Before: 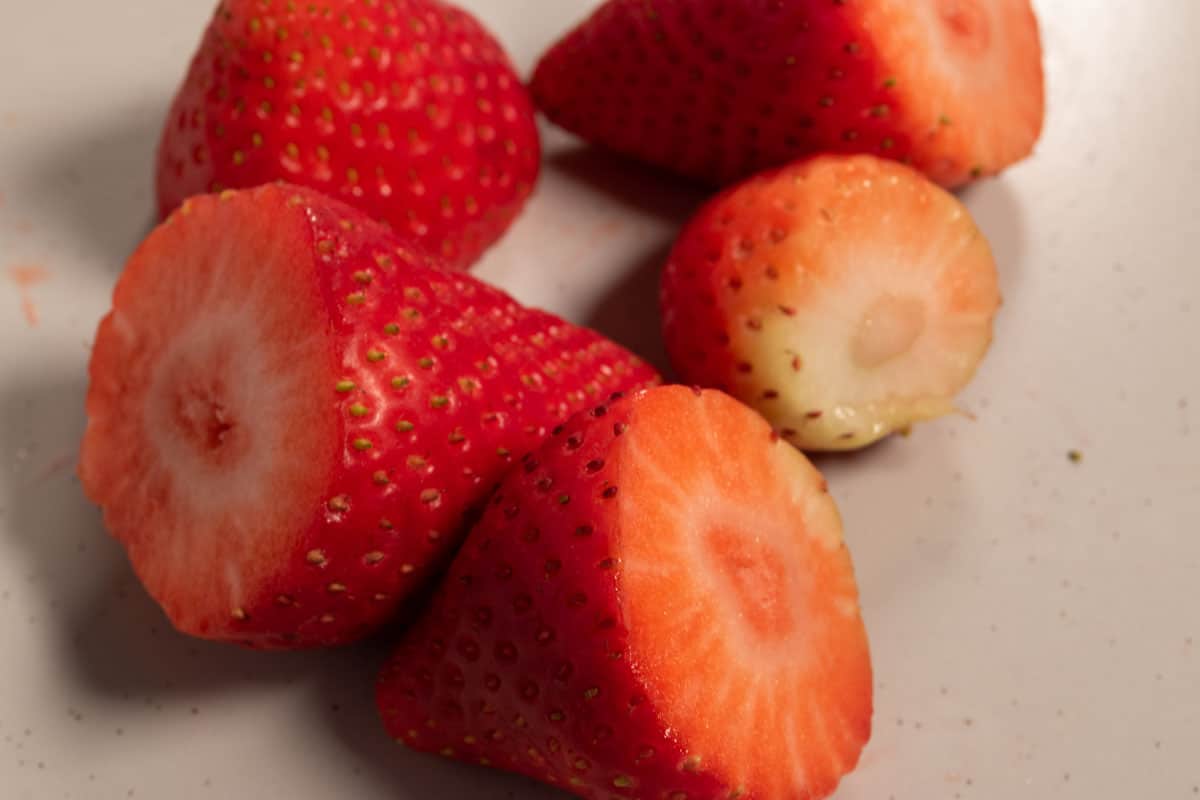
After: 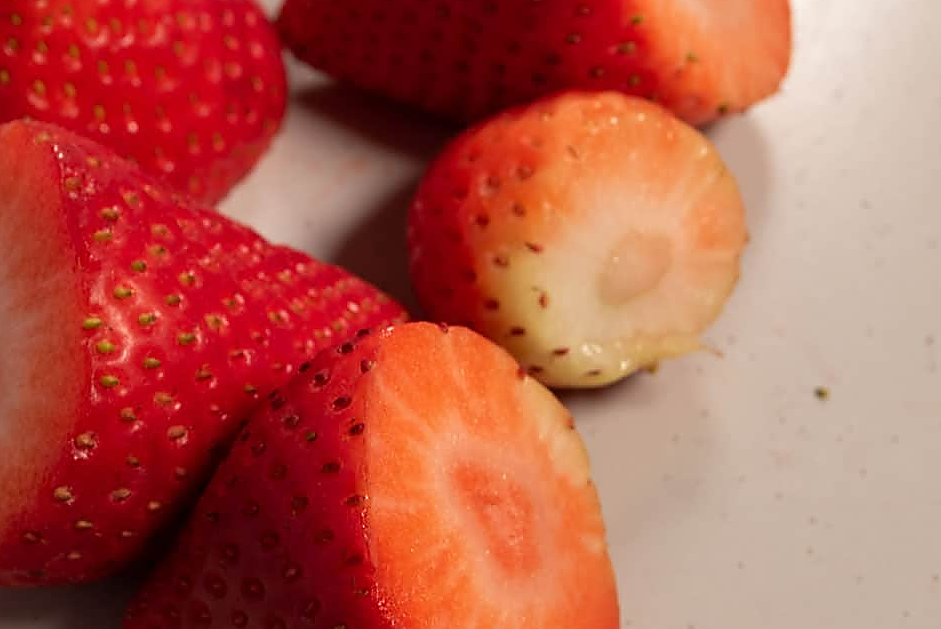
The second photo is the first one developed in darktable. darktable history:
crop and rotate: left 21.085%, top 7.89%, right 0.492%, bottom 13.375%
sharpen: radius 1.4, amount 1.239, threshold 0.624
